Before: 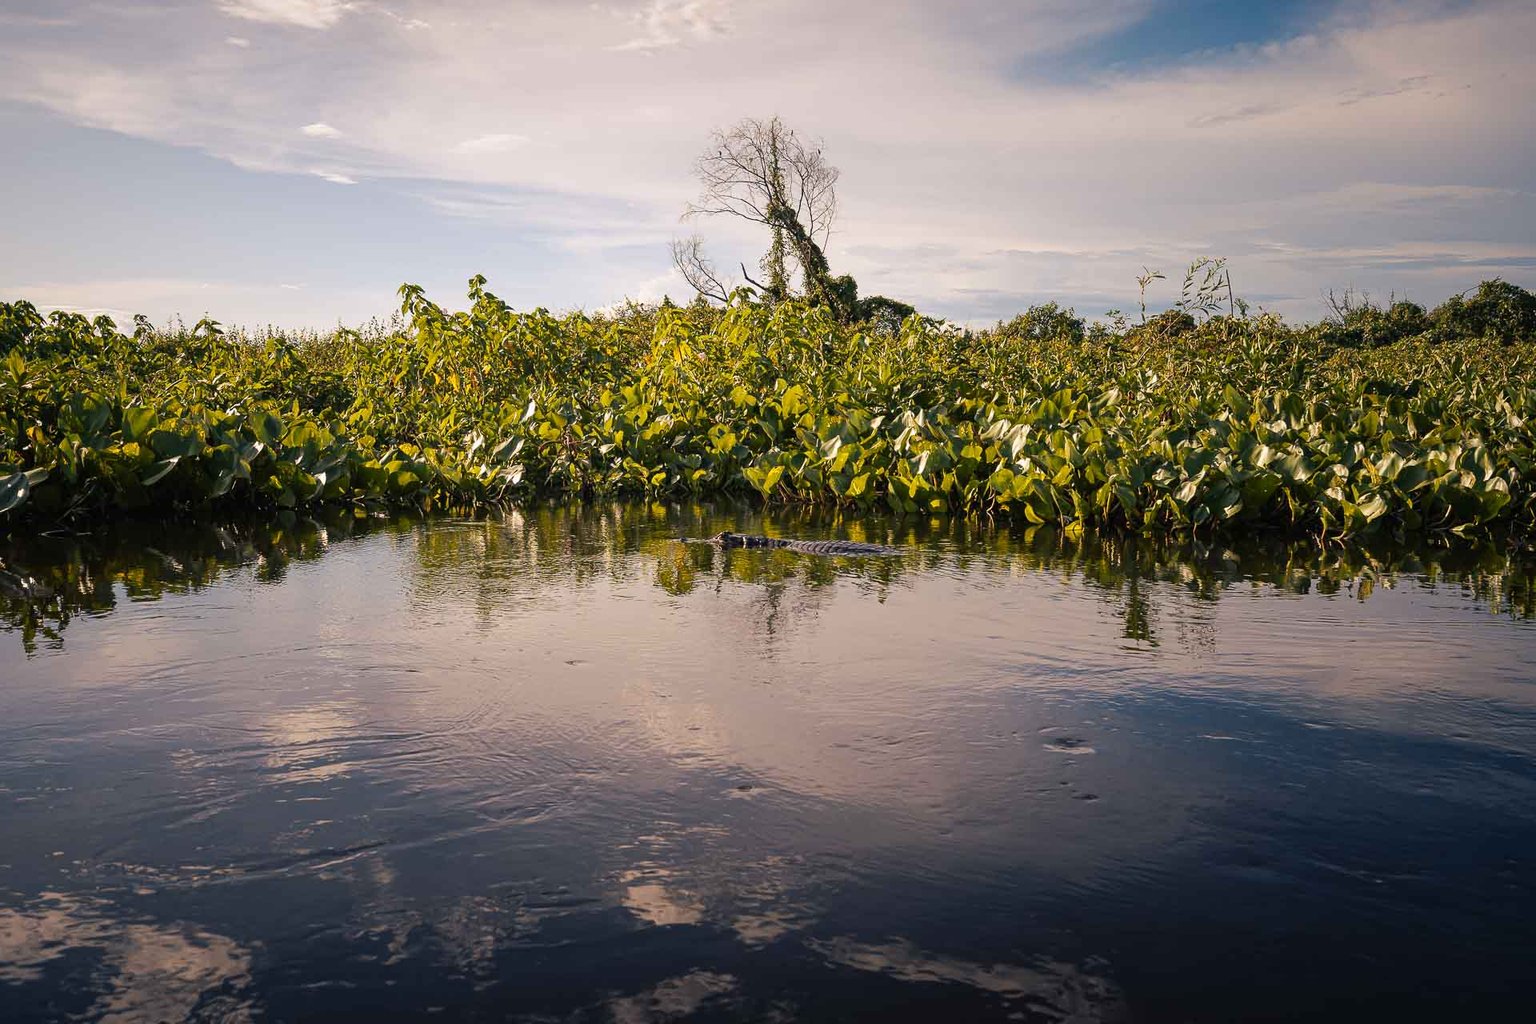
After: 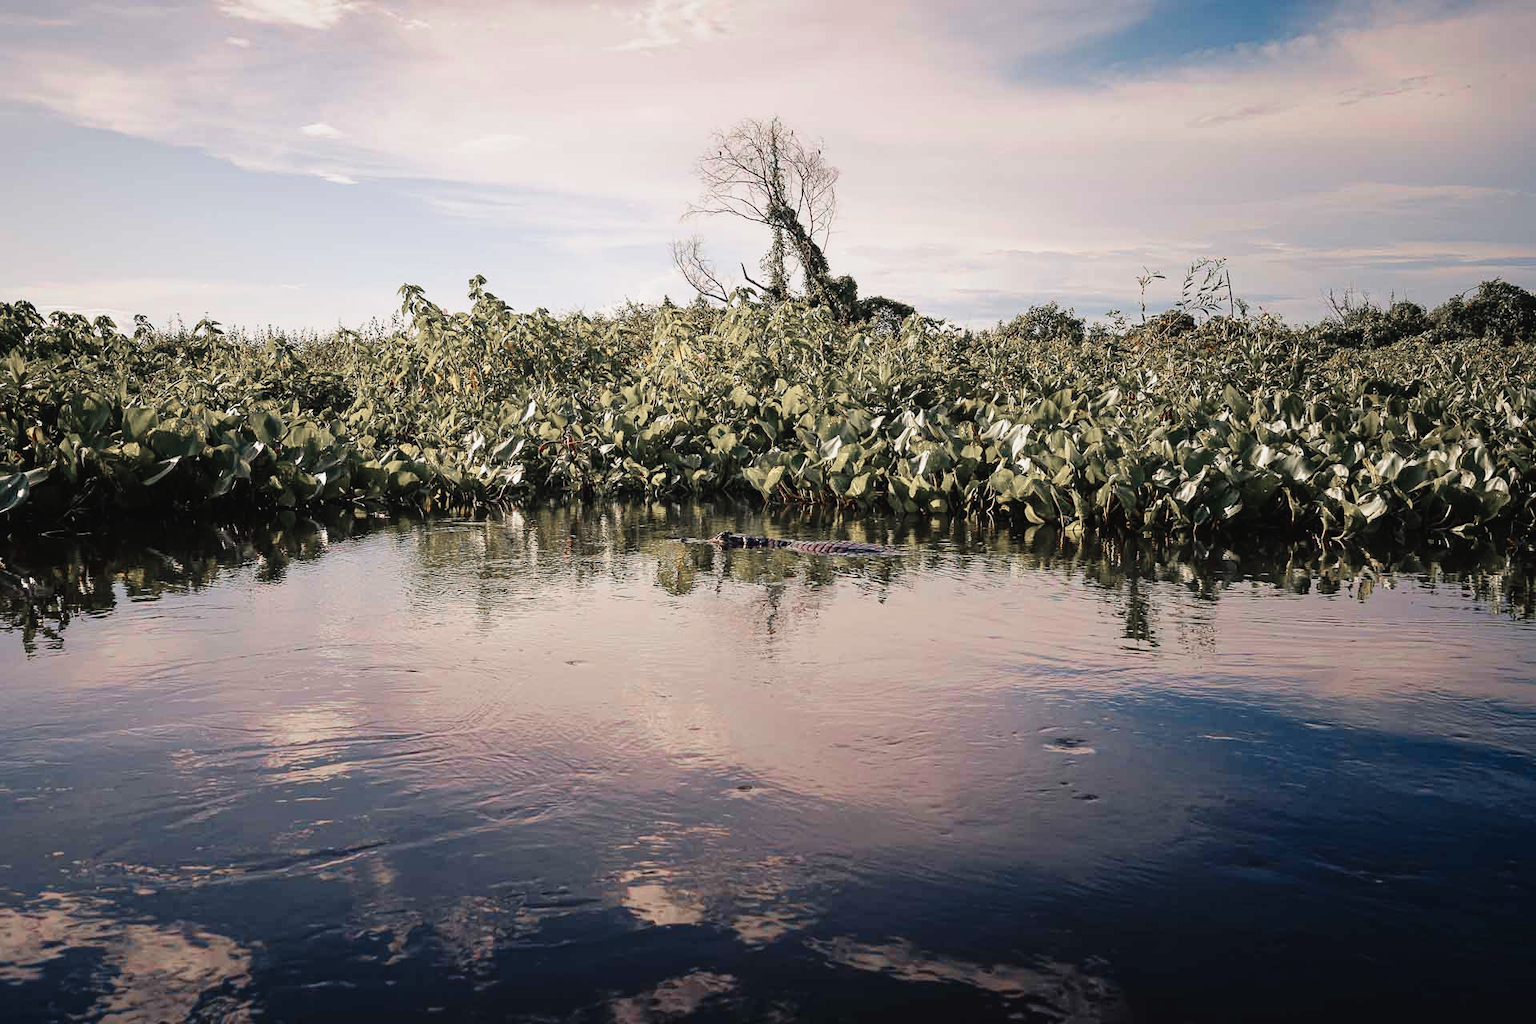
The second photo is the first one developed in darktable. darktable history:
color zones: curves: ch1 [(0, 0.708) (0.088, 0.648) (0.245, 0.187) (0.429, 0.326) (0.571, 0.498) (0.714, 0.5) (0.857, 0.5) (1, 0.708)]
tone equalizer: edges refinement/feathering 500, mask exposure compensation -1.57 EV, preserve details no
tone curve: curves: ch0 [(0, 0.021) (0.049, 0.044) (0.152, 0.14) (0.328, 0.377) (0.473, 0.543) (0.641, 0.705) (0.85, 0.894) (1, 0.969)]; ch1 [(0, 0) (0.302, 0.331) (0.433, 0.432) (0.472, 0.47) (0.502, 0.503) (0.527, 0.521) (0.564, 0.58) (0.614, 0.626) (0.677, 0.701) (0.859, 0.885) (1, 1)]; ch2 [(0, 0) (0.33, 0.301) (0.447, 0.44) (0.487, 0.496) (0.502, 0.516) (0.535, 0.563) (0.565, 0.593) (0.608, 0.638) (1, 1)], preserve colors none
